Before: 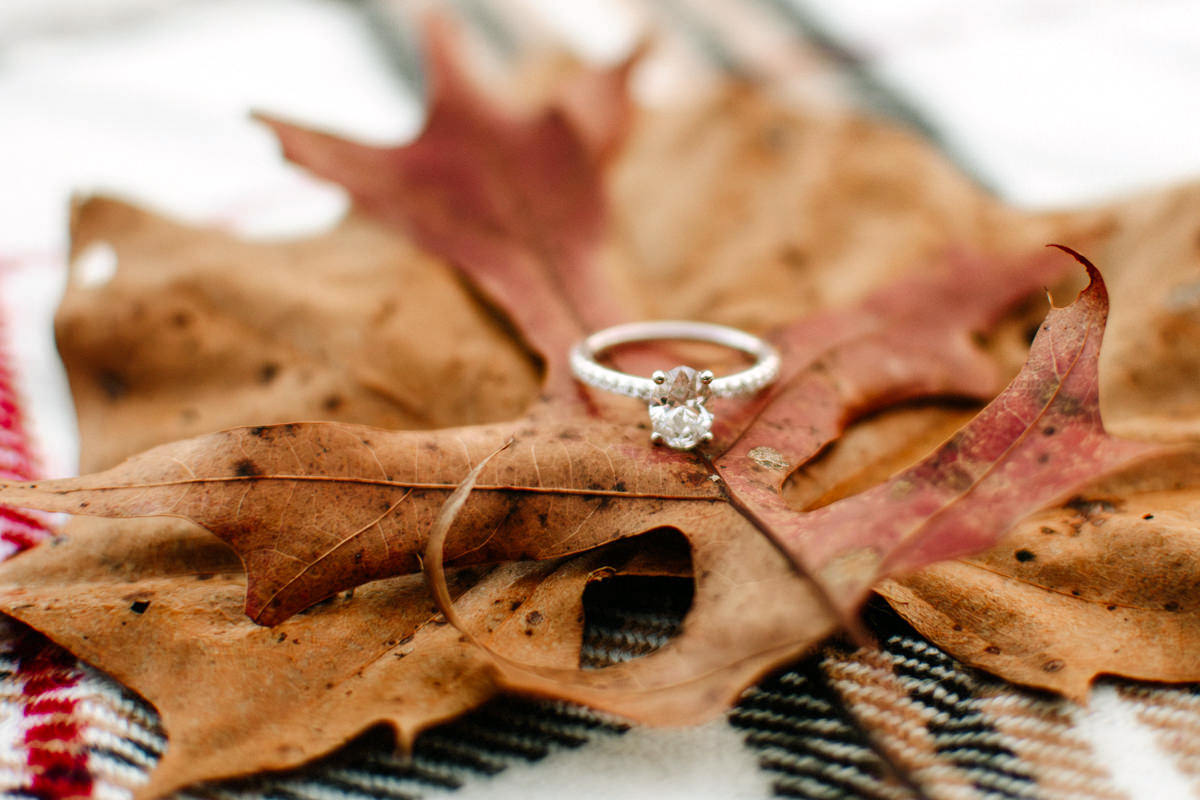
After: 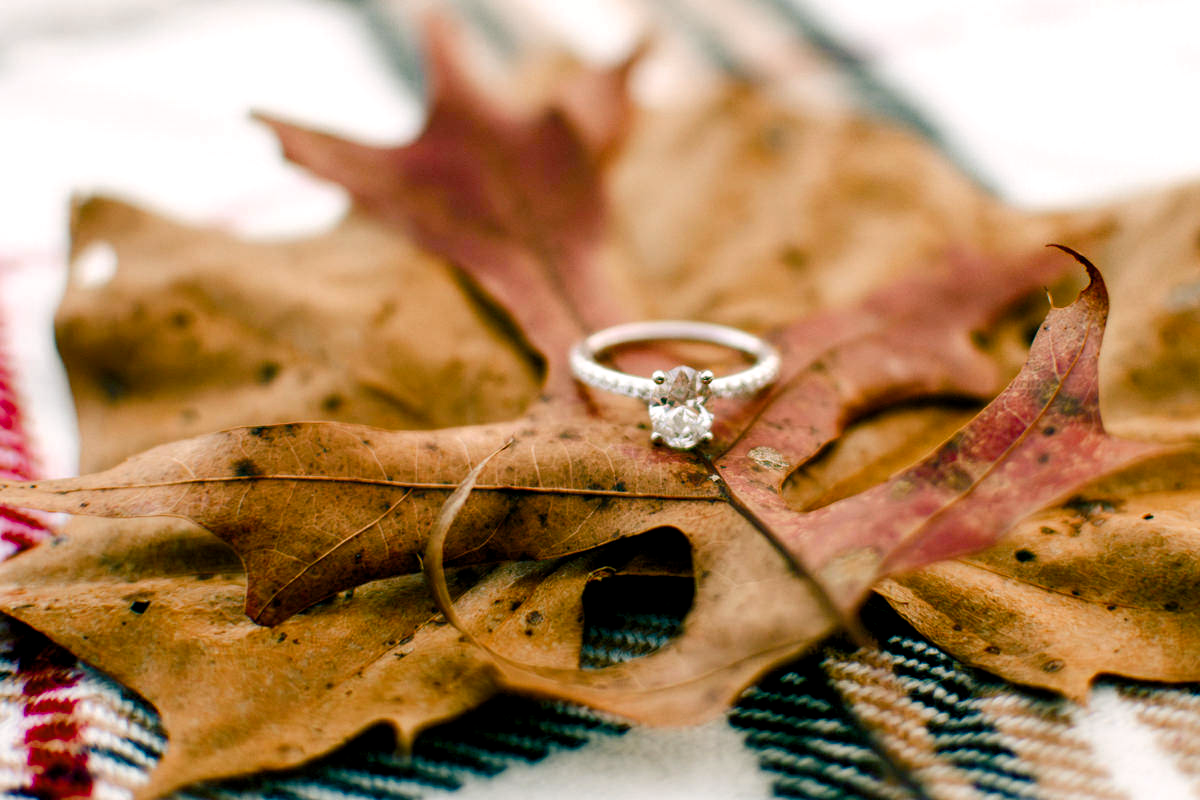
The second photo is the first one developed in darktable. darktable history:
color balance rgb: shadows lift › luminance -28.76%, shadows lift › chroma 10%, shadows lift › hue 230°, power › chroma 0.5%, power › hue 215°, highlights gain › luminance 7.14%, highlights gain › chroma 1%, highlights gain › hue 50°, global offset › luminance -0.29%, global offset › hue 260°, perceptual saturation grading › global saturation 20%, perceptual saturation grading › highlights -13.92%, perceptual saturation grading › shadows 50%
contrast brightness saturation: saturation -0.1
